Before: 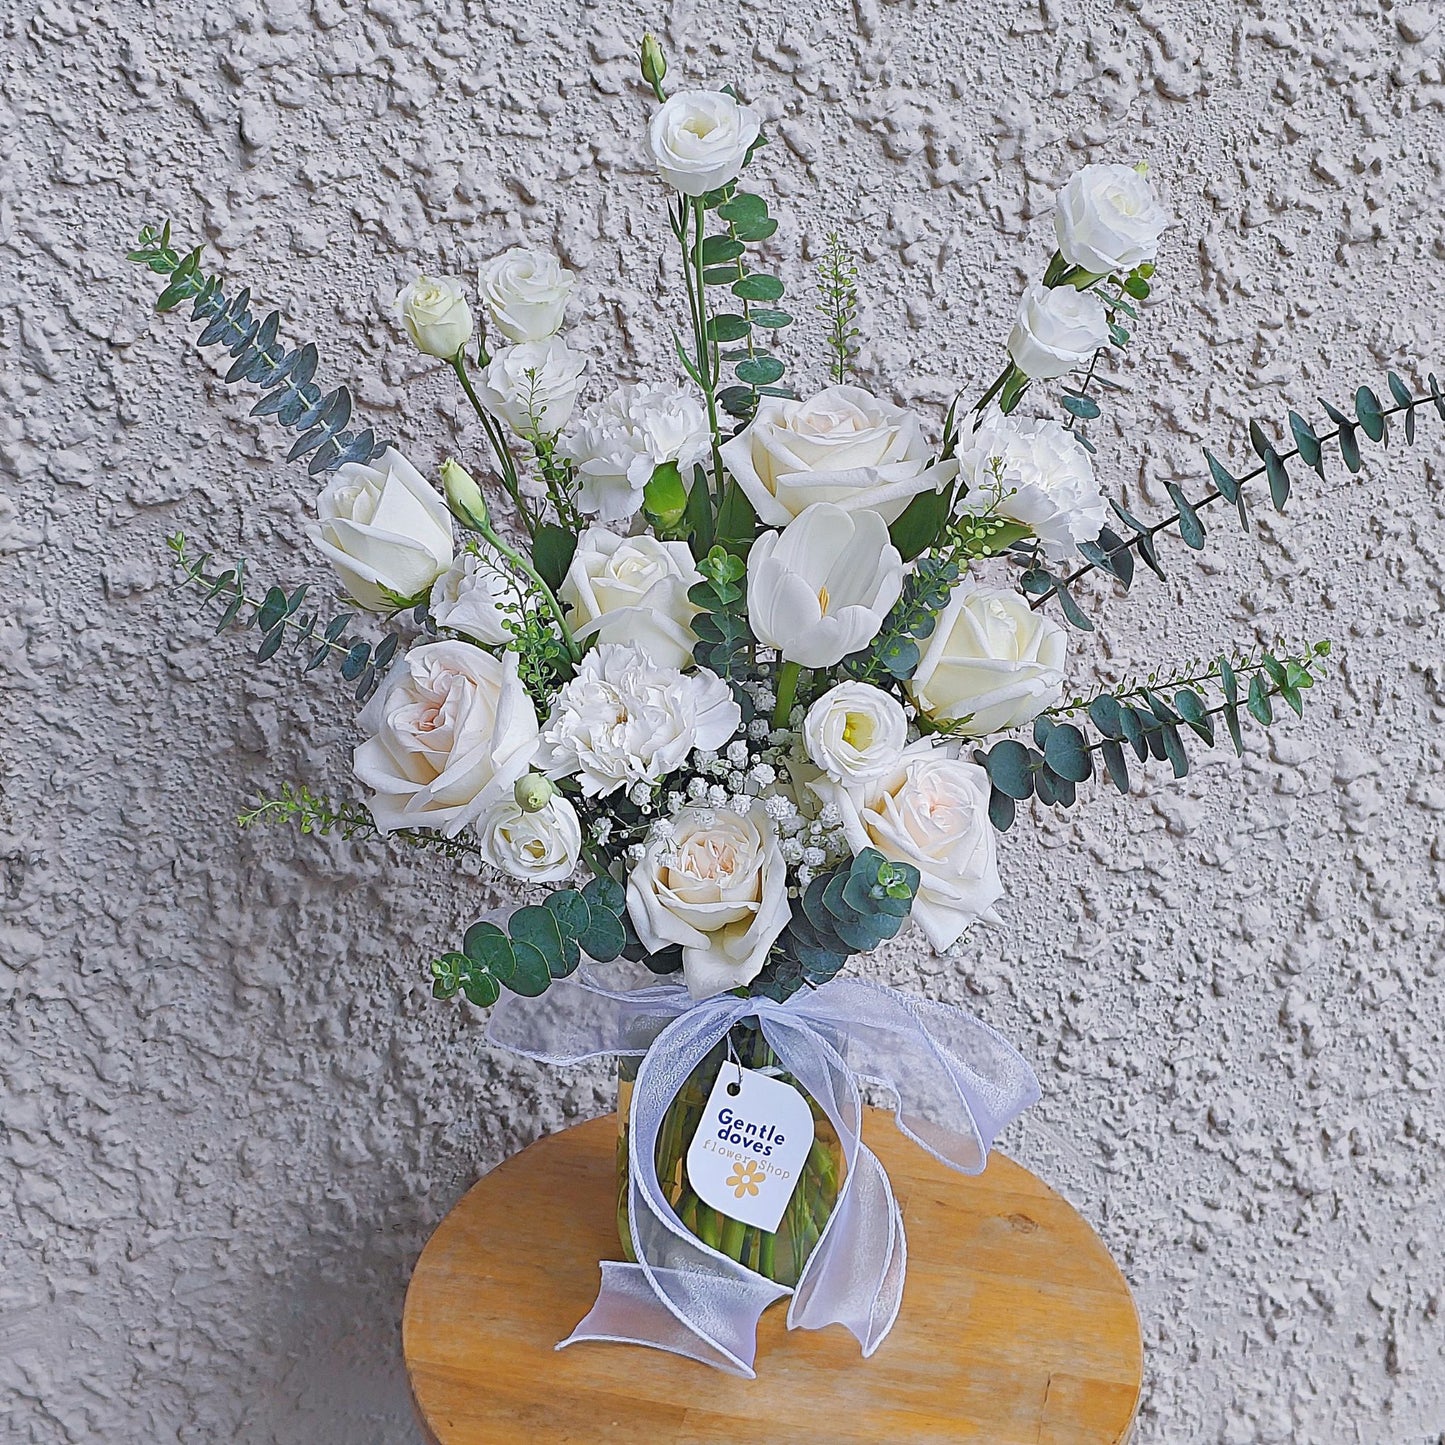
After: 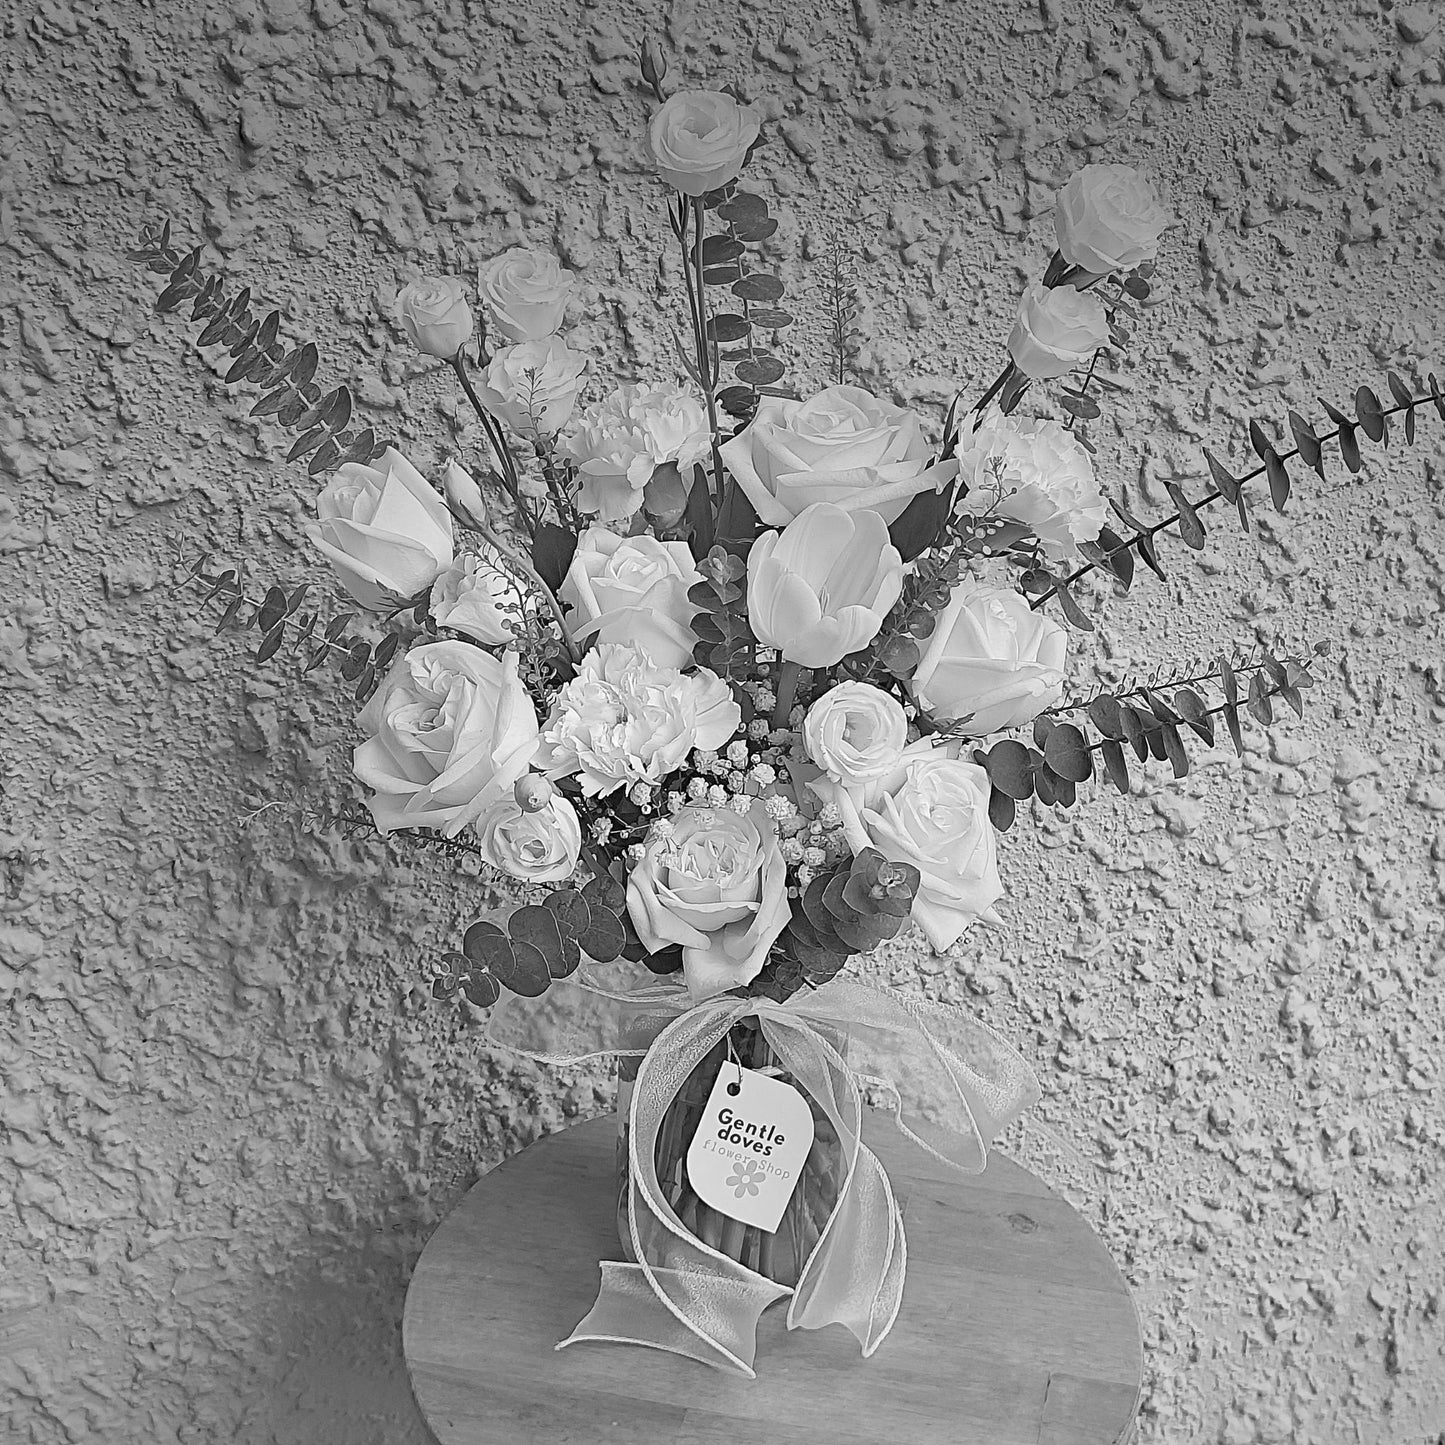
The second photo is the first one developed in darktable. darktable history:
monochrome: on, module defaults
vignetting: fall-off start 97.52%, fall-off radius 100%, brightness -0.574, saturation 0, center (-0.027, 0.404), width/height ratio 1.368, unbound false
